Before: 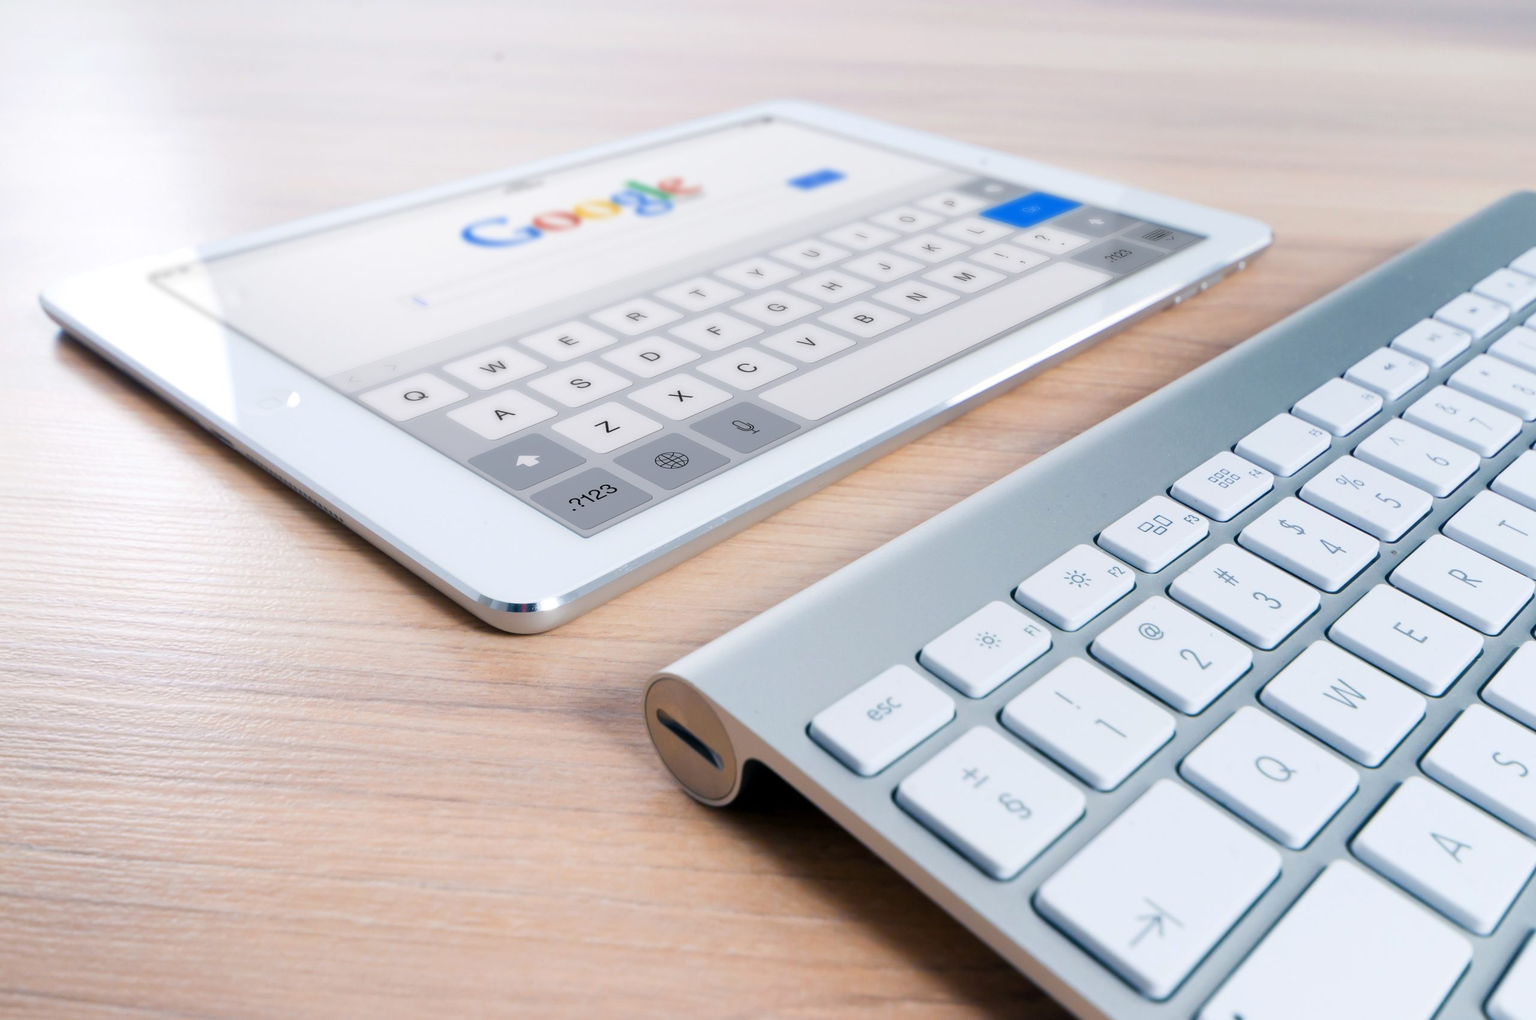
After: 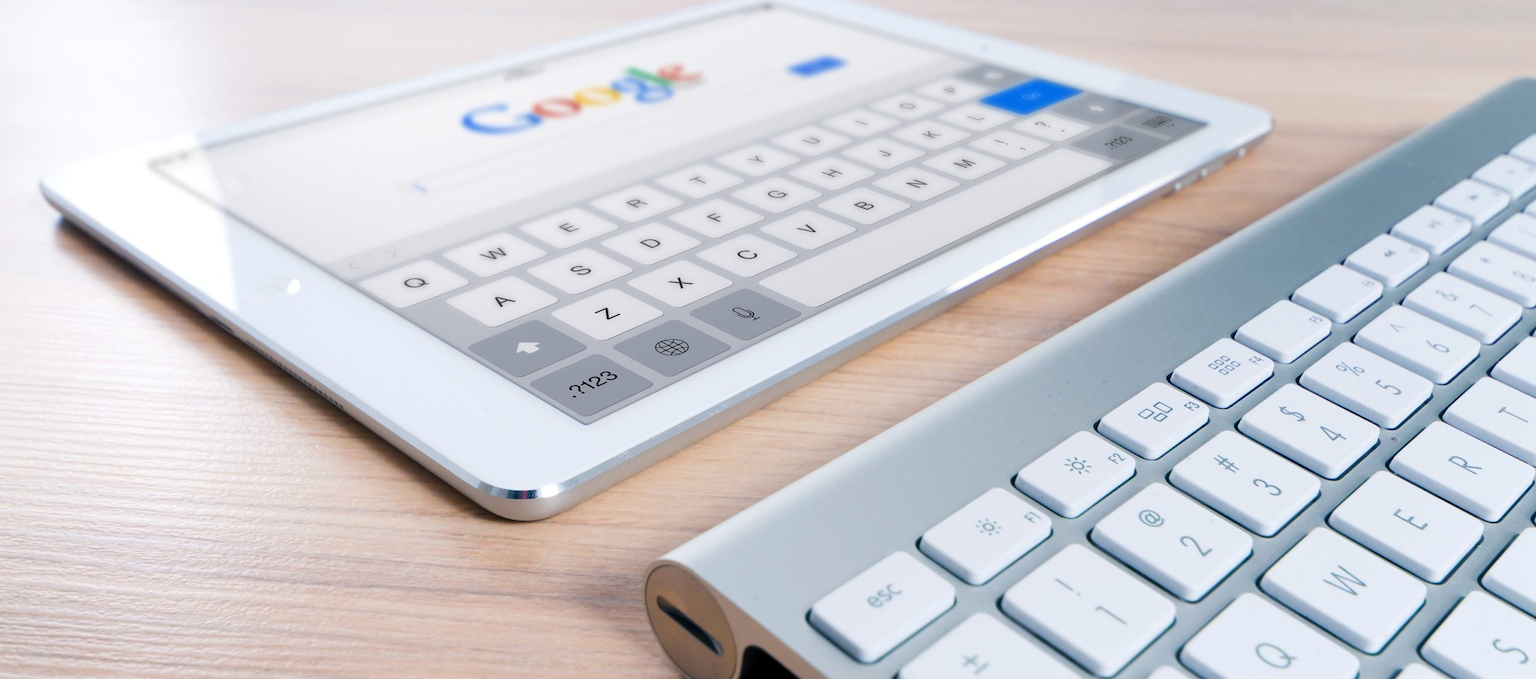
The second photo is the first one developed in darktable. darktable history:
exposure: compensate highlight preservation false
crop: top 11.166%, bottom 22.168%
